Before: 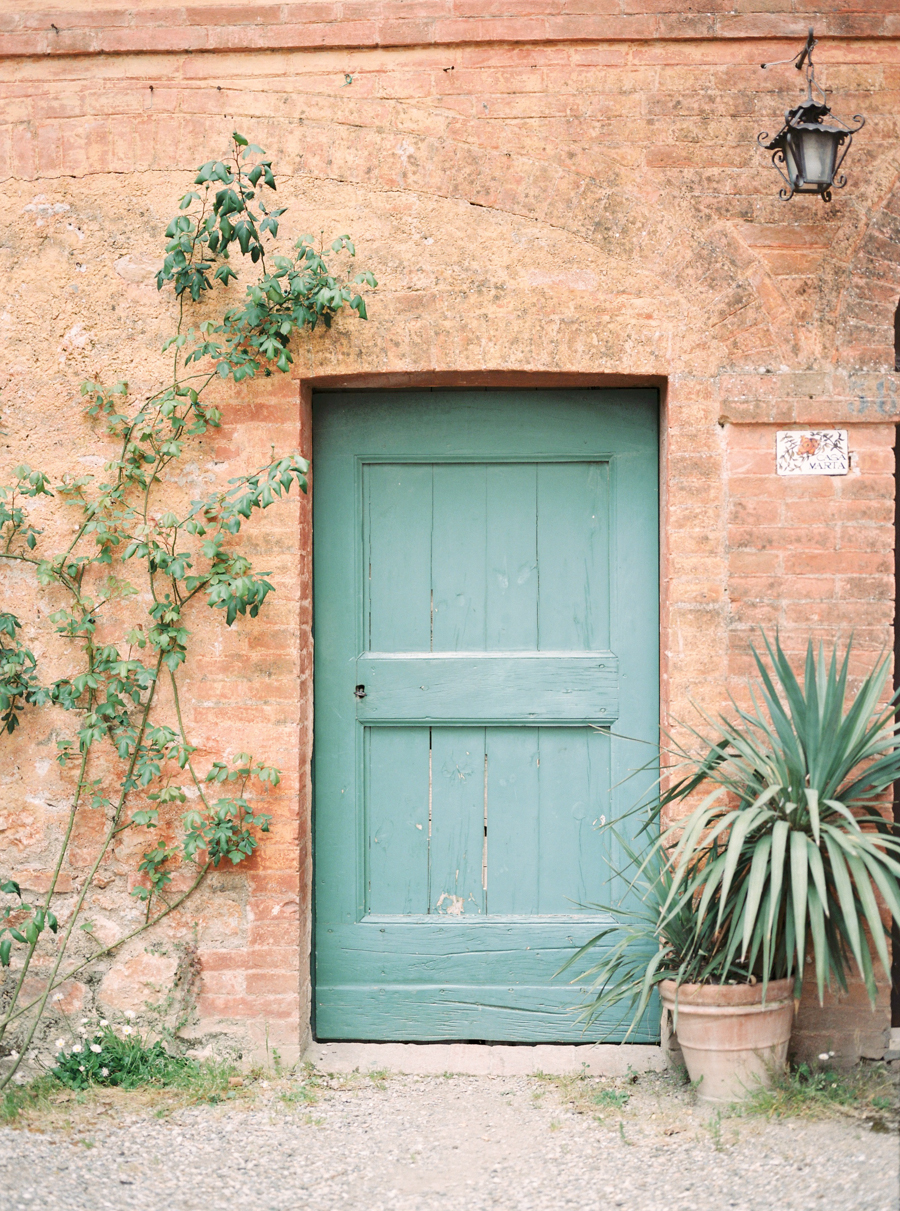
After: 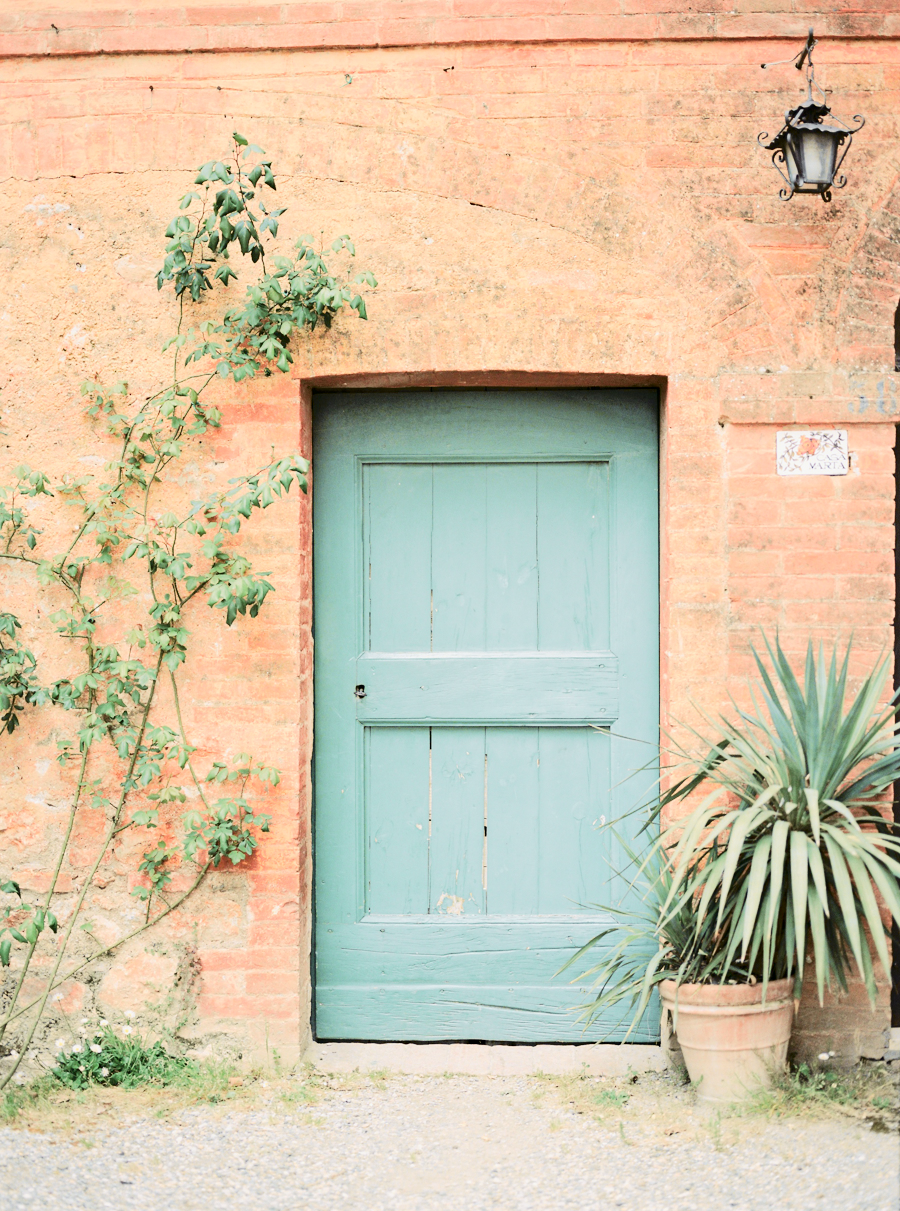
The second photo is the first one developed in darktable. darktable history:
tone curve: curves: ch0 [(0, 0) (0.037, 0.011) (0.135, 0.093) (0.266, 0.281) (0.461, 0.555) (0.581, 0.716) (0.675, 0.793) (0.767, 0.849) (0.91, 0.924) (1, 0.979)]; ch1 [(0, 0) (0.292, 0.278) (0.419, 0.423) (0.493, 0.492) (0.506, 0.5) (0.534, 0.529) (0.562, 0.562) (0.641, 0.663) (0.754, 0.76) (1, 1)]; ch2 [(0, 0) (0.294, 0.3) (0.361, 0.372) (0.429, 0.445) (0.478, 0.486) (0.502, 0.498) (0.518, 0.522) (0.531, 0.549) (0.561, 0.579) (0.64, 0.645) (0.7, 0.7) (0.861, 0.808) (1, 0.951)], color space Lab, independent channels, preserve colors none
